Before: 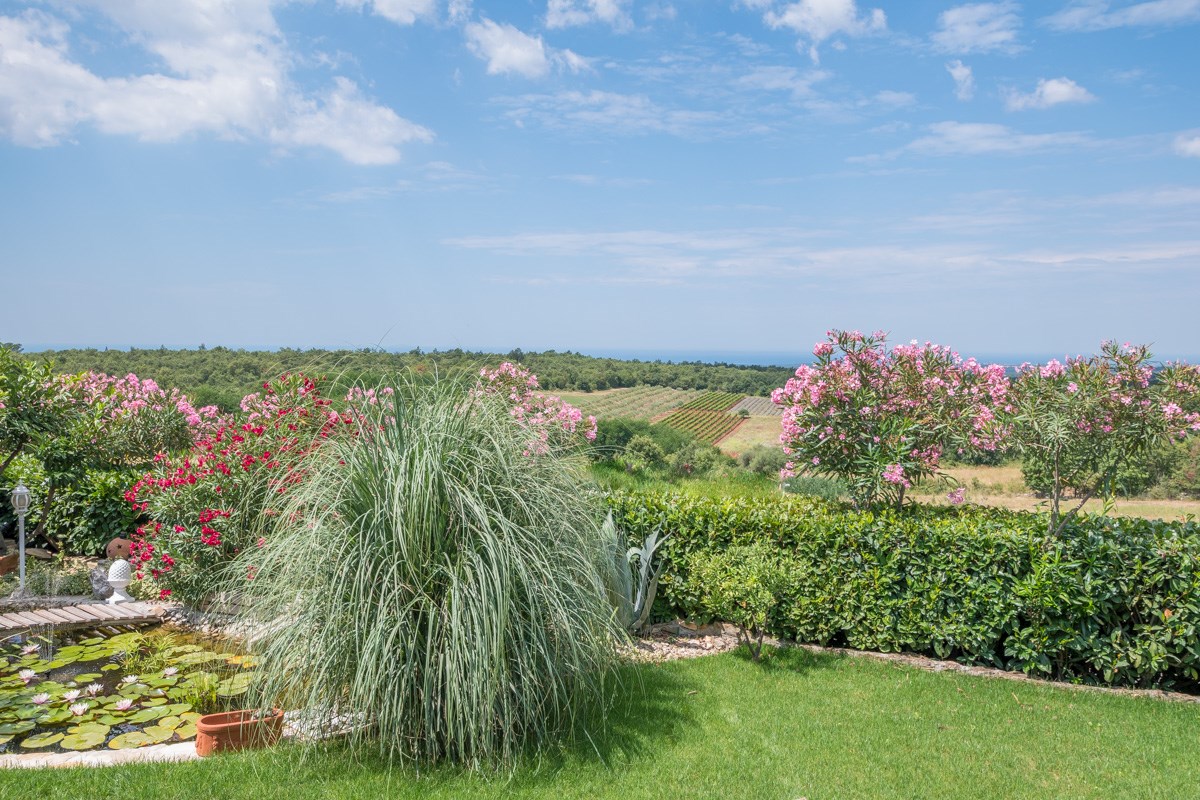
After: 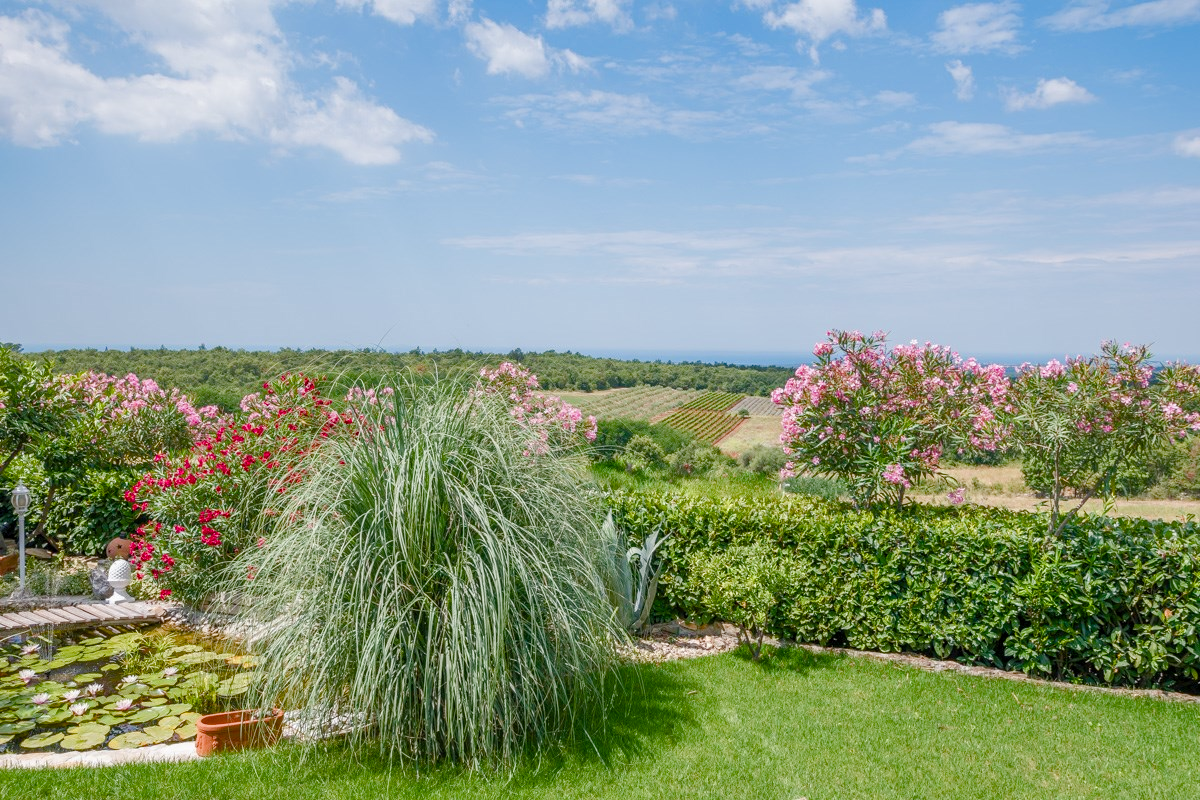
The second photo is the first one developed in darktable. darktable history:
color balance rgb: perceptual saturation grading › global saturation 24.815%, perceptual saturation grading › highlights -50.872%, perceptual saturation grading › mid-tones 19.718%, perceptual saturation grading › shadows 60.498%
